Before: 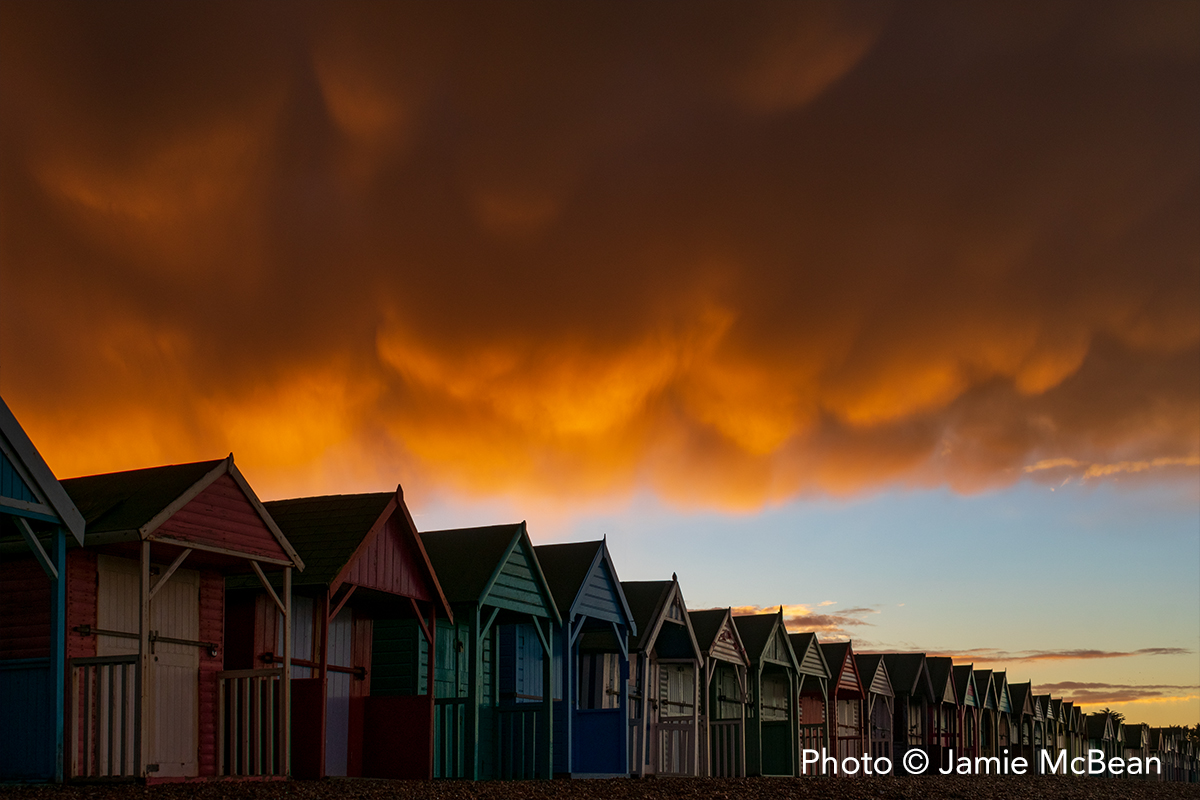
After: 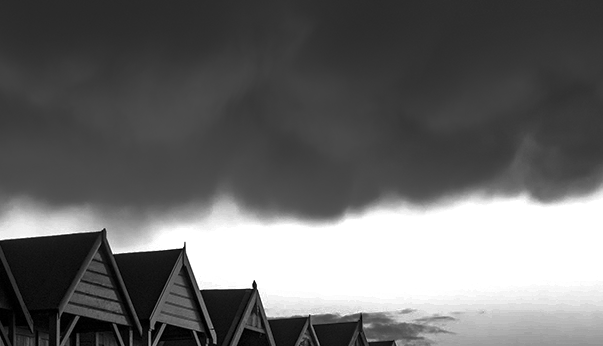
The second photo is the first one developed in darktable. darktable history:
crop: left 35.03%, top 36.625%, right 14.663%, bottom 20.057%
exposure: exposure 0.95 EV, compensate highlight preservation false
color balance rgb: perceptual saturation grading › global saturation 25%, global vibrance 20%
color zones: curves: ch0 [(0.287, 0.048) (0.493, 0.484) (0.737, 0.816)]; ch1 [(0, 0) (0.143, 0) (0.286, 0) (0.429, 0) (0.571, 0) (0.714, 0) (0.857, 0)]
